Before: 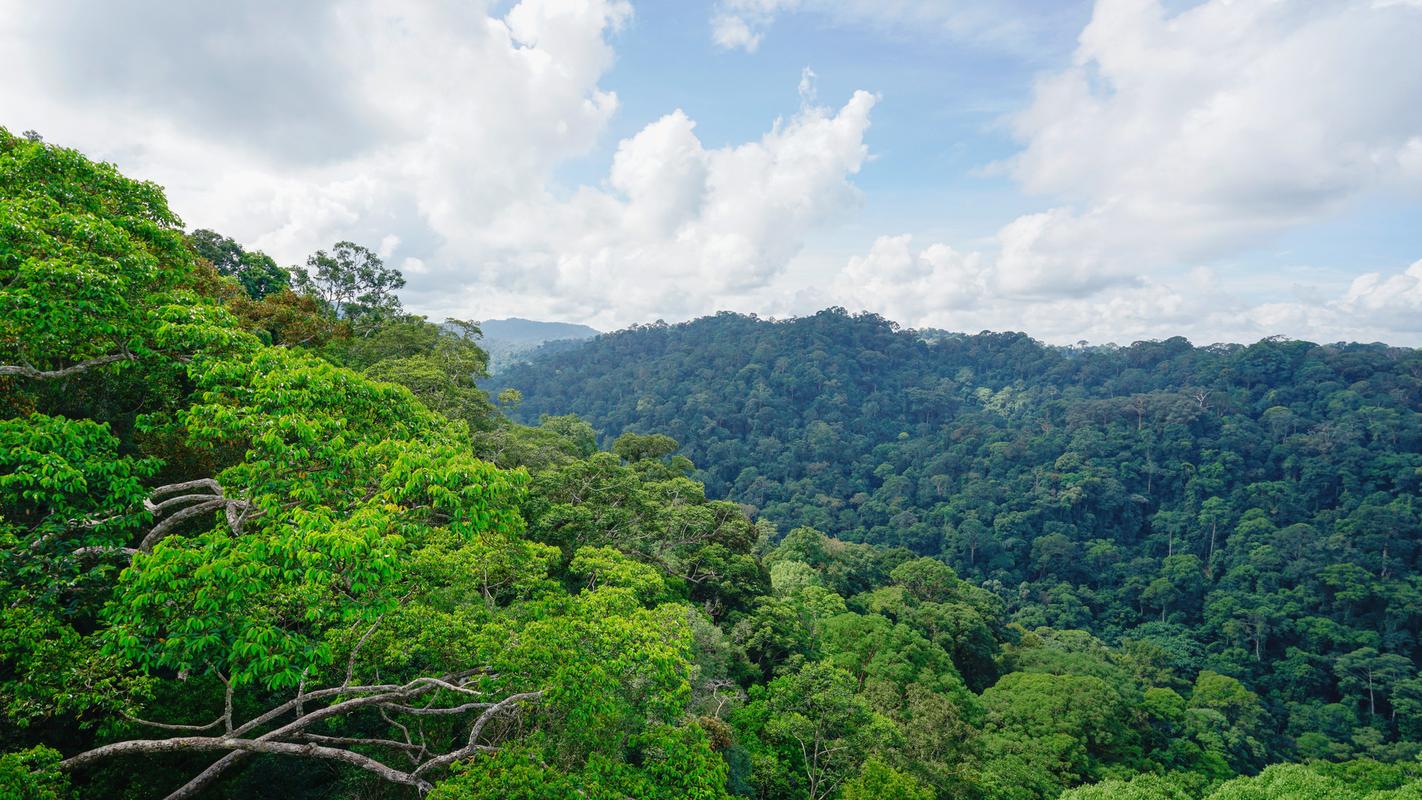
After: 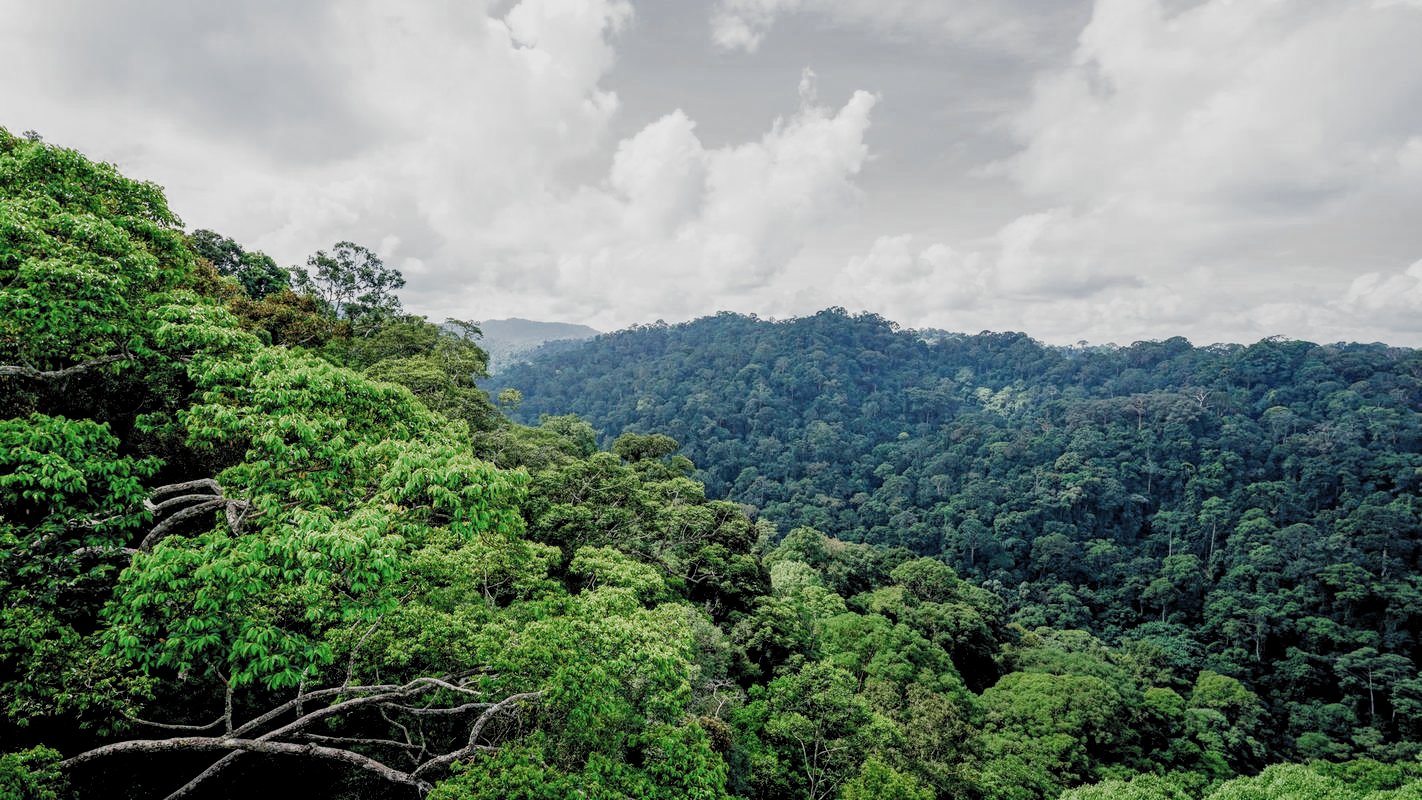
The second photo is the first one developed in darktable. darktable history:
filmic rgb: black relative exposure -5.14 EV, white relative exposure 3.99 EV, hardness 2.89, contrast 1.301, highlights saturation mix -31.02%, add noise in highlights 0.002, preserve chrominance max RGB, color science v3 (2019), use custom middle-gray values true, contrast in highlights soft
local contrast: on, module defaults
